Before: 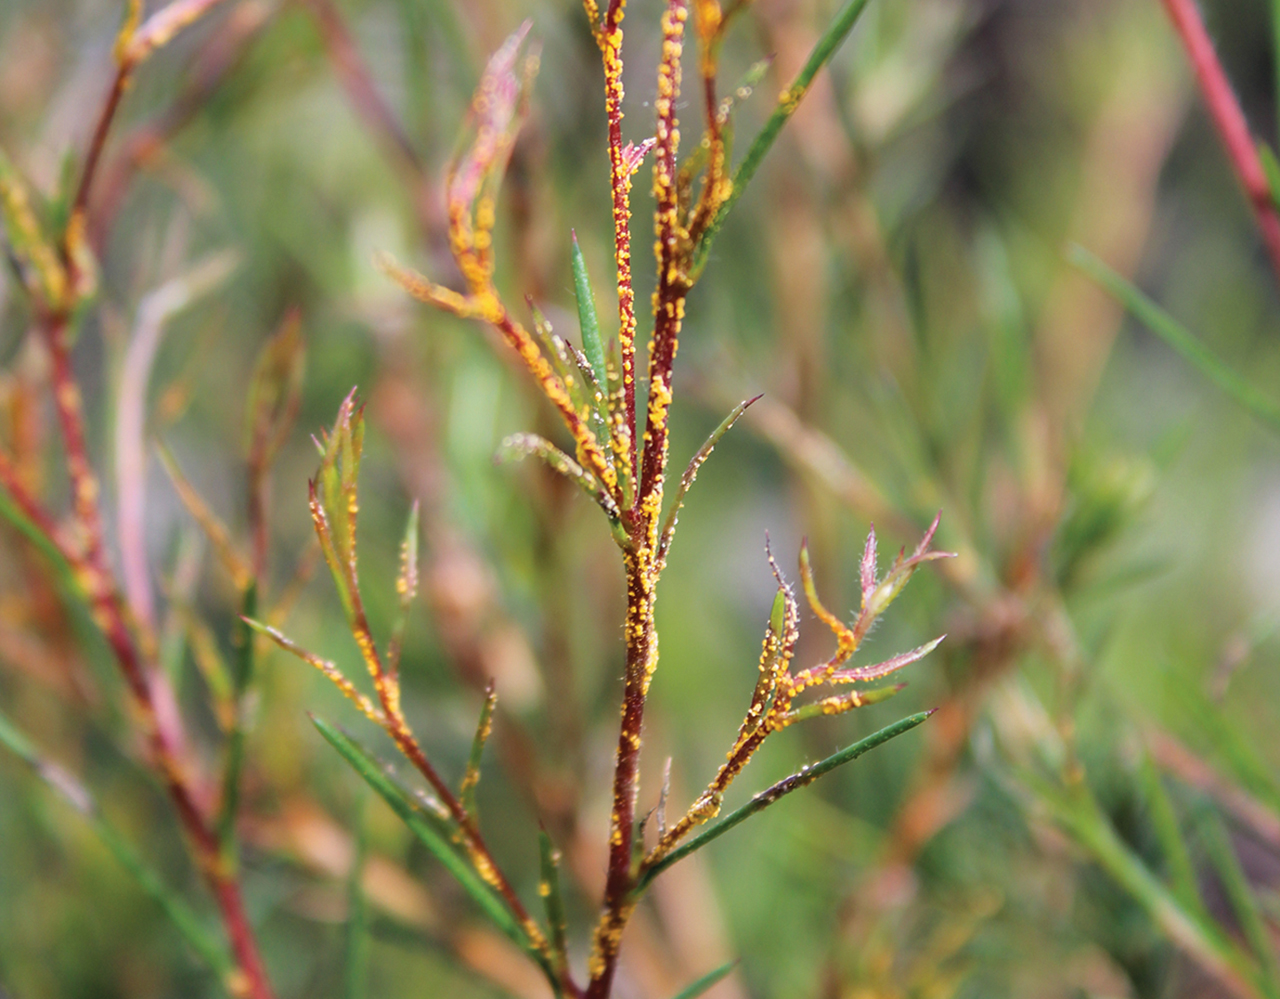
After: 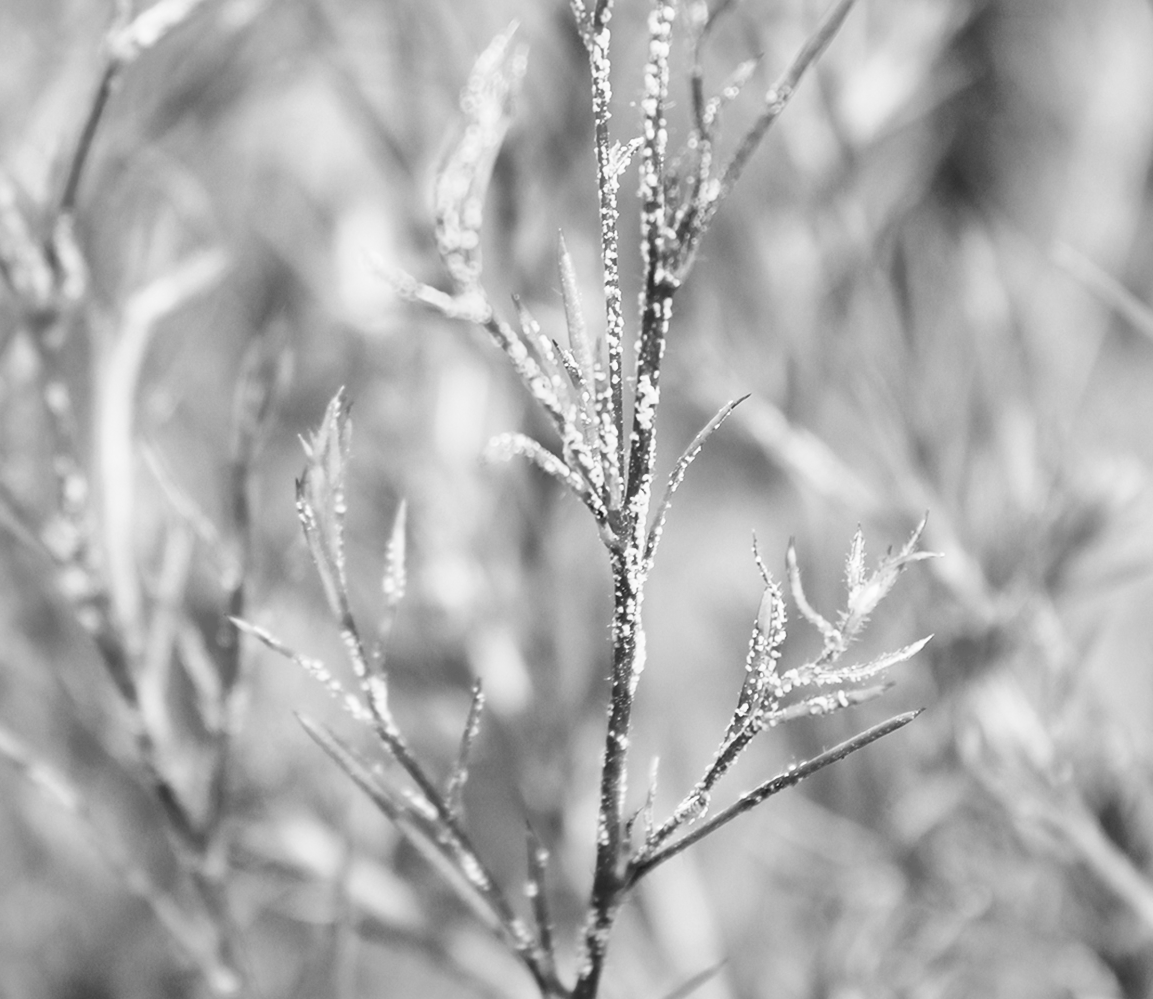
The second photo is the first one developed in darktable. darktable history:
monochrome: on, module defaults
shadows and highlights: on, module defaults
base curve: curves: ch0 [(0, 0.003) (0.001, 0.002) (0.006, 0.004) (0.02, 0.022) (0.048, 0.086) (0.094, 0.234) (0.162, 0.431) (0.258, 0.629) (0.385, 0.8) (0.548, 0.918) (0.751, 0.988) (1, 1)], preserve colors none
crop and rotate: left 1.088%, right 8.807%
